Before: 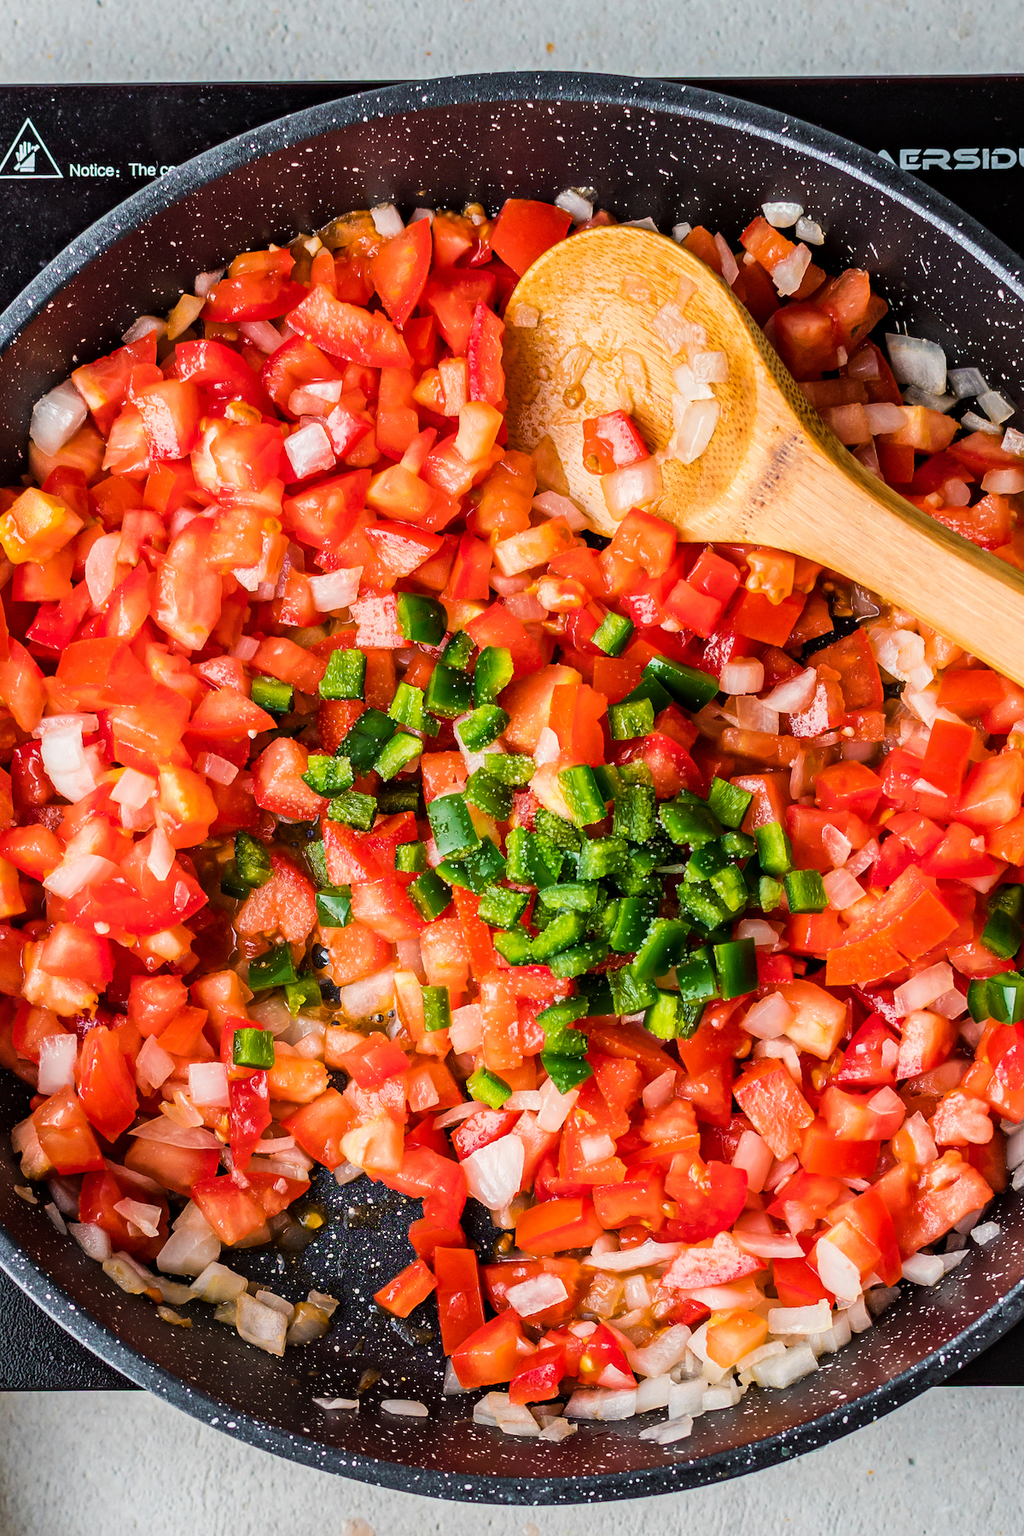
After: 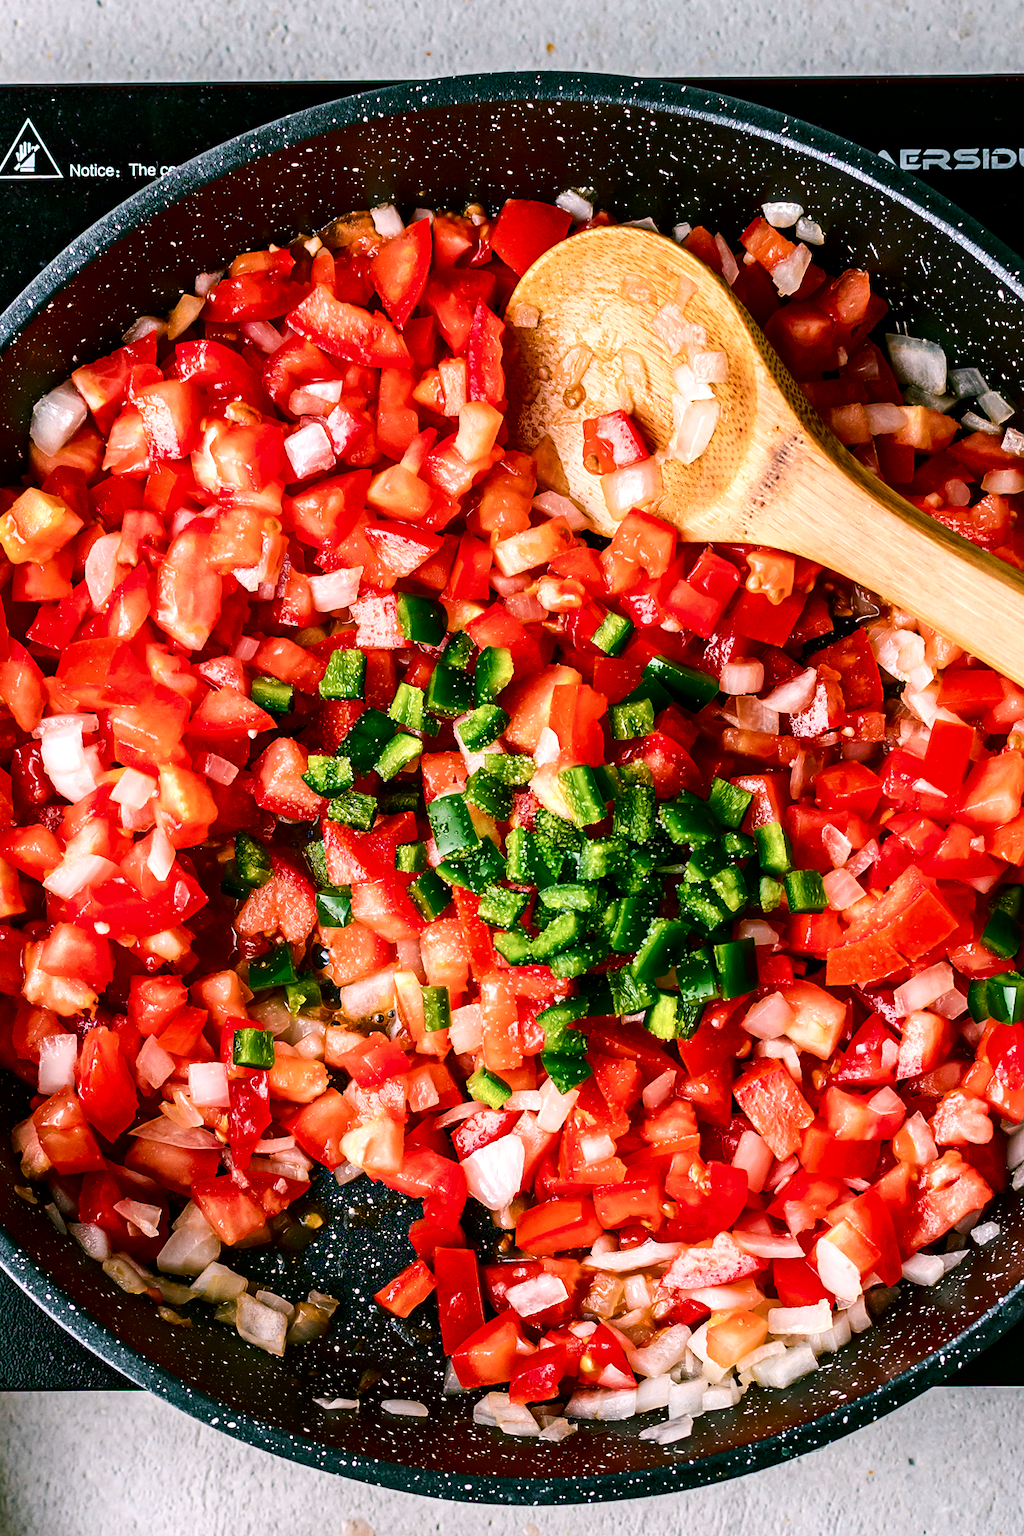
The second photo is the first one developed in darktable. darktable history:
contrast brightness saturation: contrast 0.131, brightness -0.229, saturation 0.144
color balance rgb: shadows lift › chroma 11.861%, shadows lift › hue 133.49°, power › hue 328.66°, highlights gain › chroma 1.438%, highlights gain › hue 312.16°, perceptual saturation grading › global saturation 0.774%, perceptual saturation grading › highlights -30.558%, perceptual saturation grading › shadows 20.272%, perceptual brilliance grading › highlights 9.249%, perceptual brilliance grading › mid-tones 4.842%
